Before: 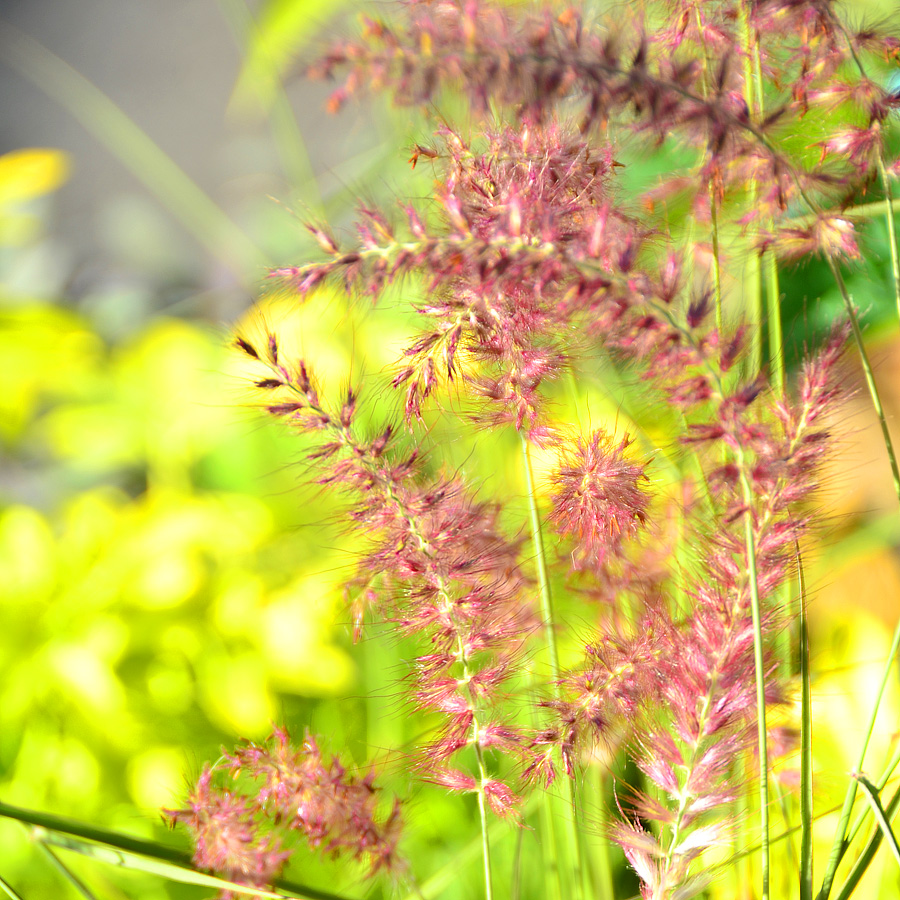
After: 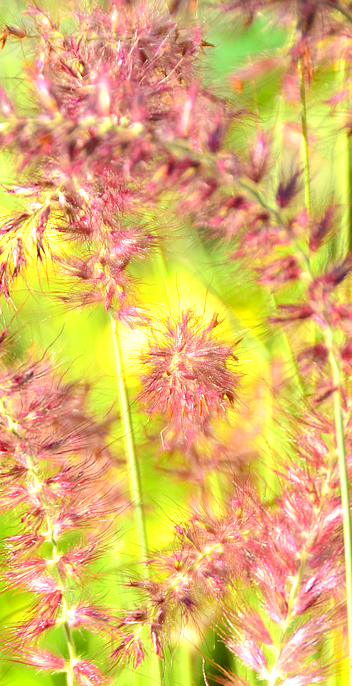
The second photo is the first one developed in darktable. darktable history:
crop: left 45.721%, top 13.393%, right 14.118%, bottom 10.01%
exposure: exposure 0.3 EV, compensate highlight preservation false
